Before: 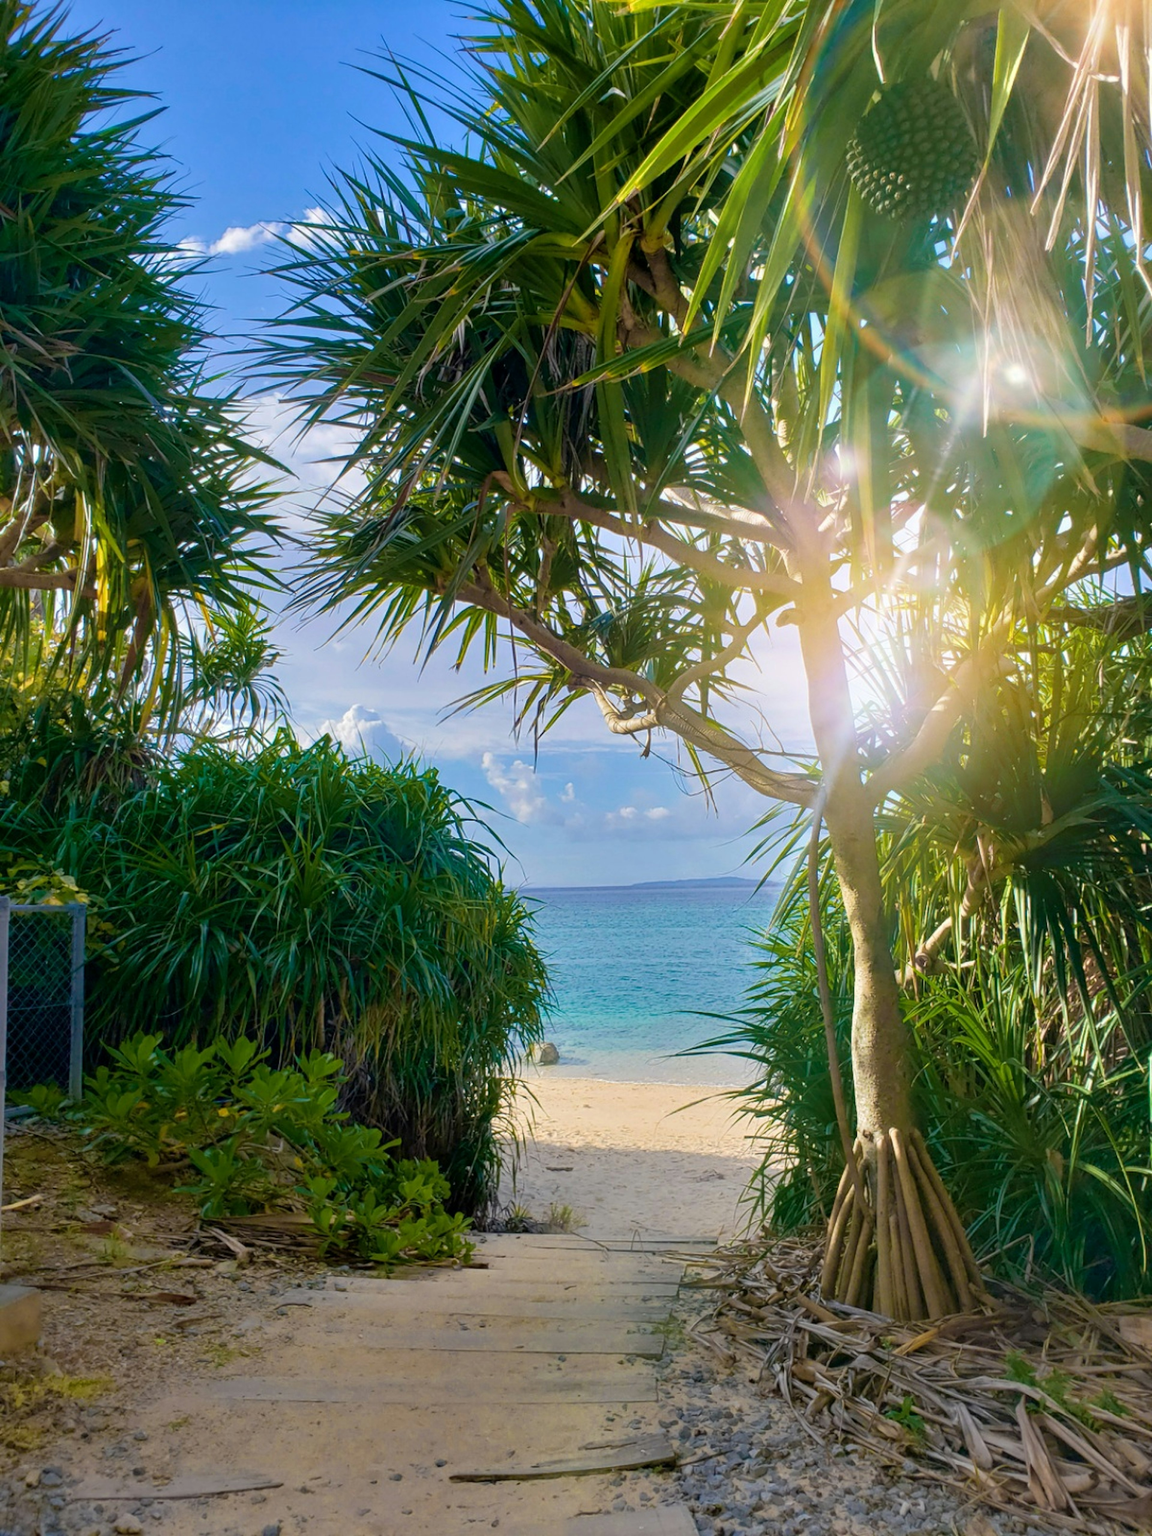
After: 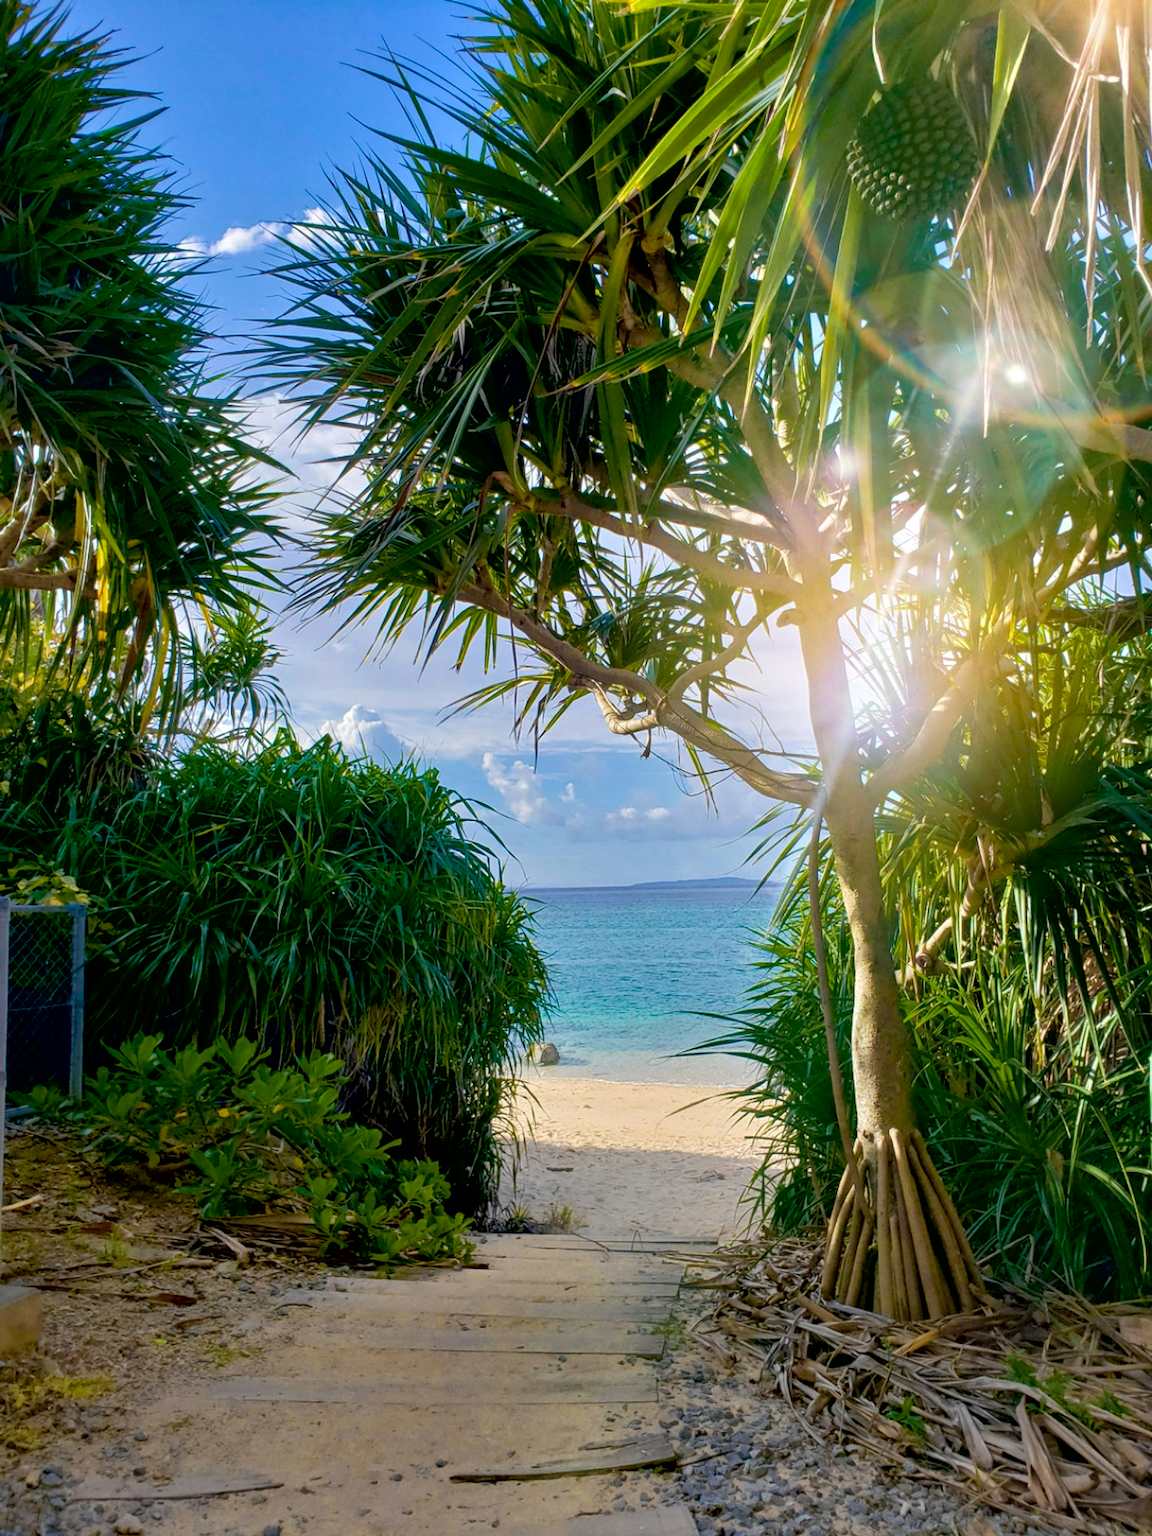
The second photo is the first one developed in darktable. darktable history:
exposure: black level correction 0.013, compensate exposure bias true, compensate highlight preservation false
local contrast: mode bilateral grid, contrast 21, coarseness 50, detail 119%, midtone range 0.2
tone equalizer: -8 EV 0.098 EV
